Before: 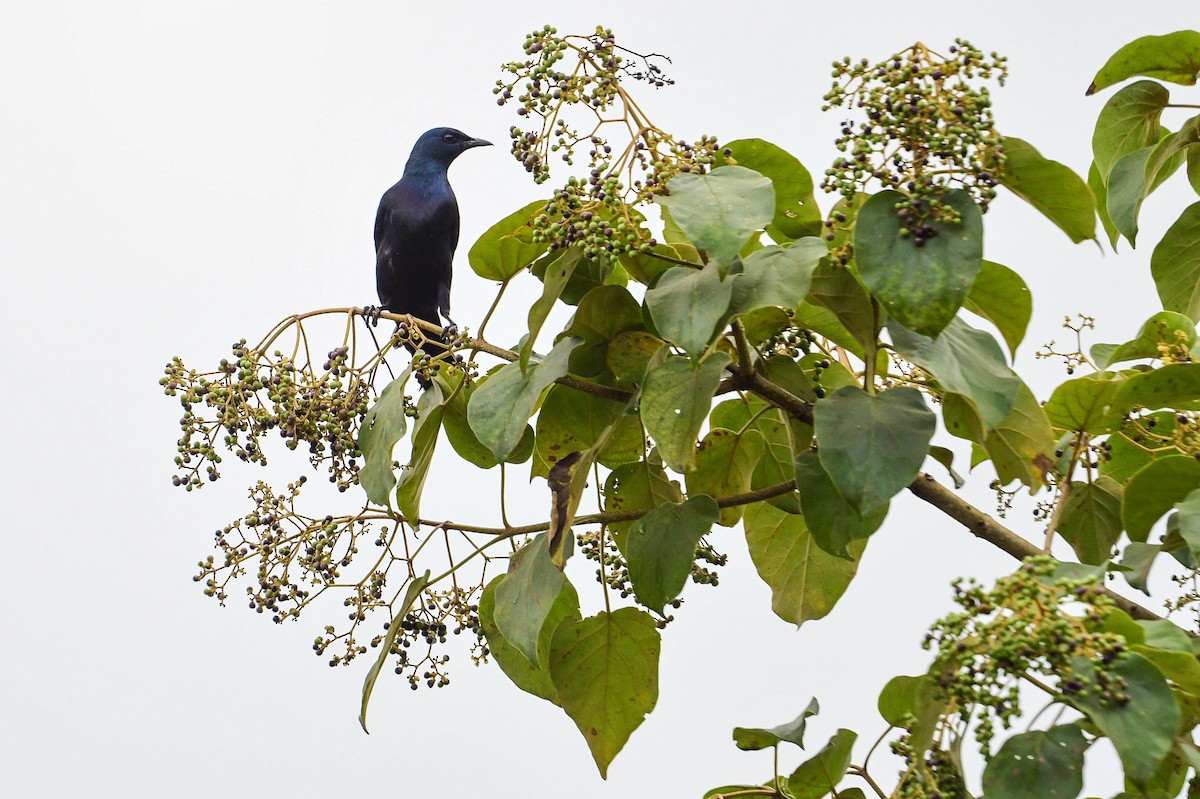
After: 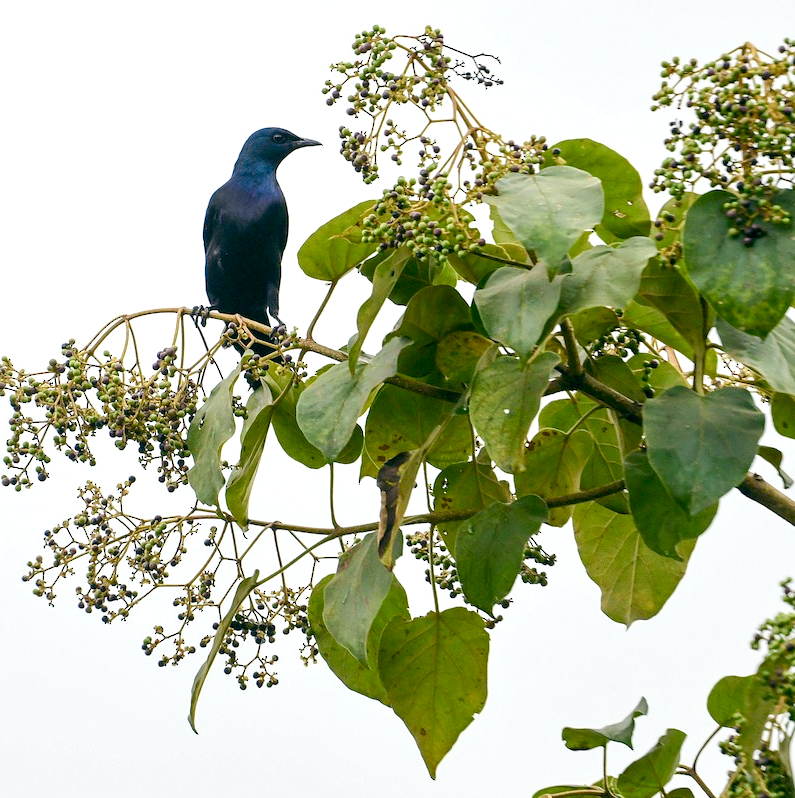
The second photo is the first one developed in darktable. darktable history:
crop and rotate: left 14.301%, right 19.404%
color balance rgb: shadows lift › chroma 2.055%, shadows lift › hue 216.06°, highlights gain › luminance 14.599%, global offset › luminance -0.318%, global offset › chroma 0.112%, global offset › hue 168°, perceptual saturation grading › global saturation 0.621%, perceptual saturation grading › highlights -15.599%, perceptual saturation grading › shadows 24.185%, perceptual brilliance grading › global brilliance 2.795%, perceptual brilliance grading › highlights -2.805%, perceptual brilliance grading › shadows 3.536%
